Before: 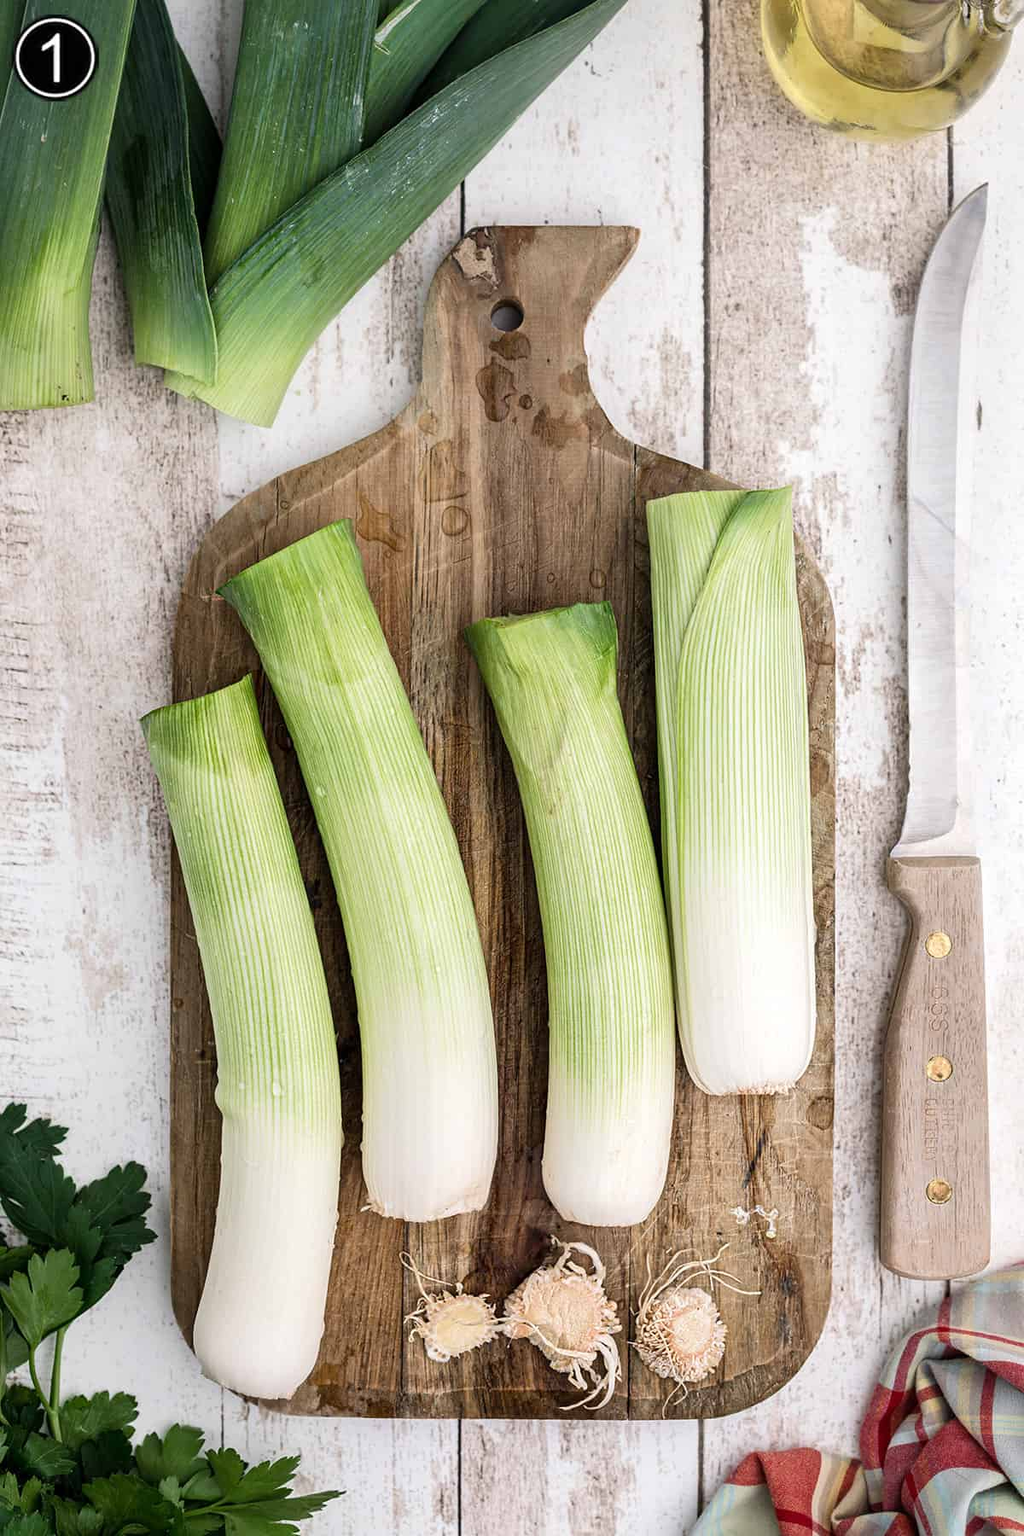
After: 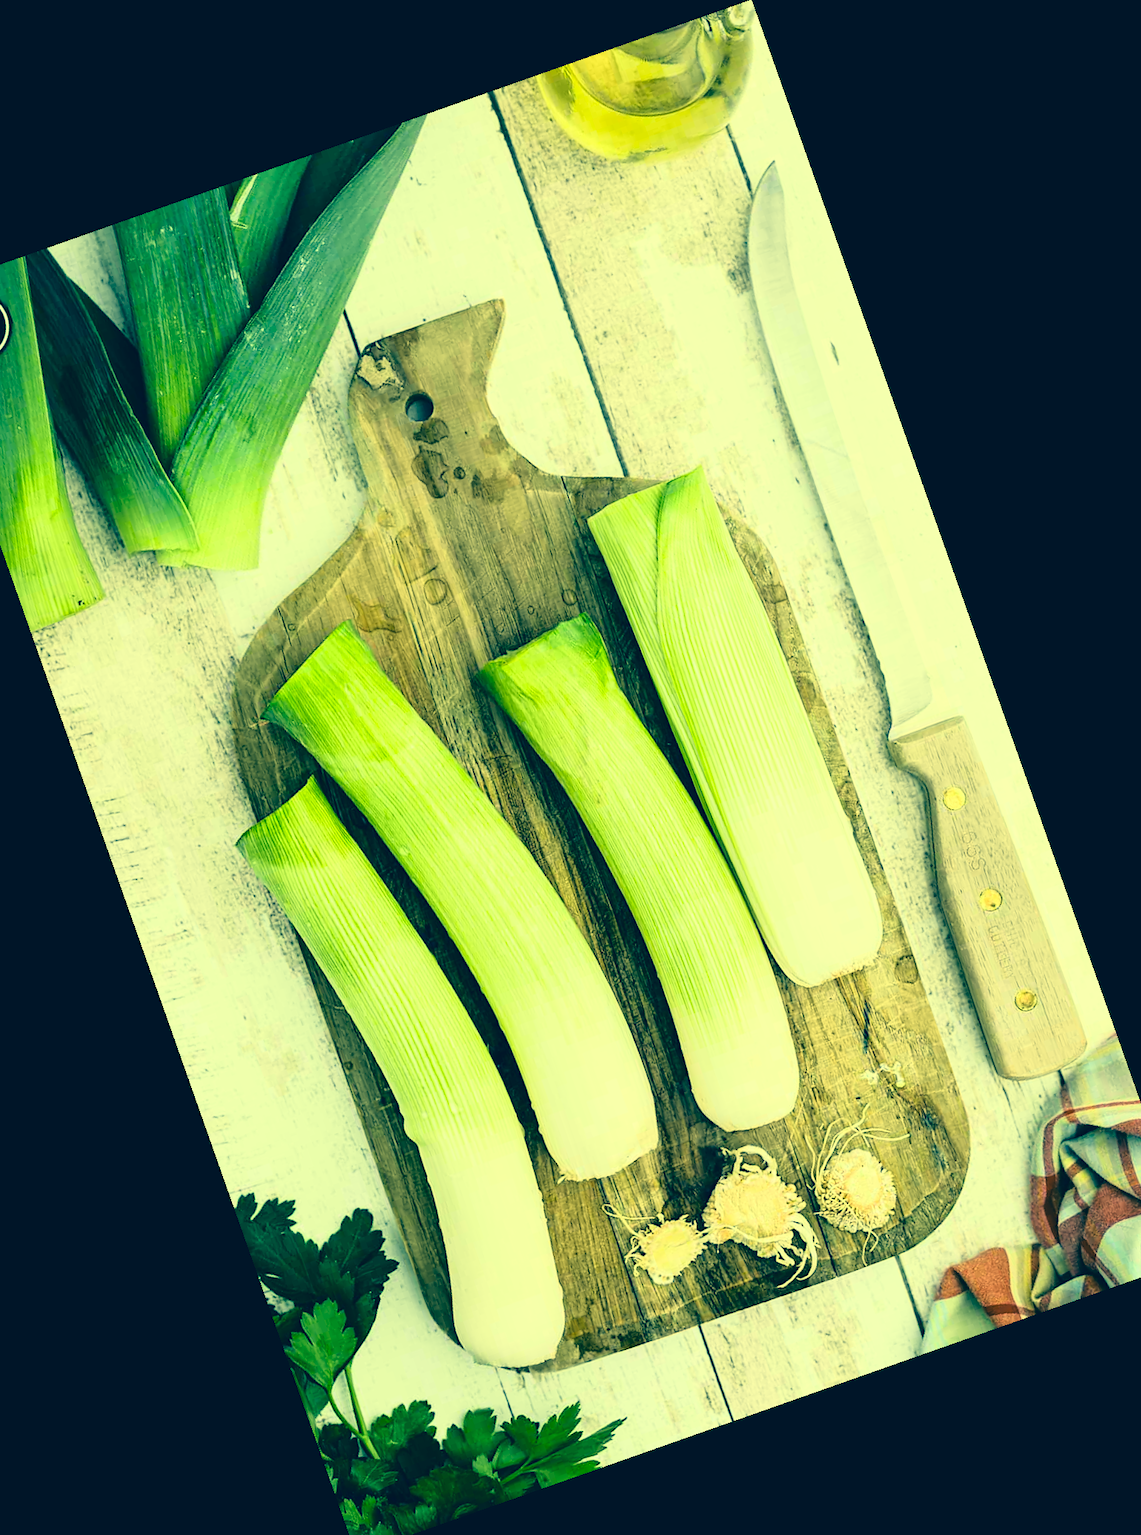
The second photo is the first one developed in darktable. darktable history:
crop and rotate: angle 19.43°, left 6.812%, right 4.125%, bottom 1.087%
color correction: highlights a* -15.58, highlights b* 40, shadows a* -40, shadows b* -26.18
base curve: curves: ch0 [(0, 0) (0.028, 0.03) (0.121, 0.232) (0.46, 0.748) (0.859, 0.968) (1, 1)]
